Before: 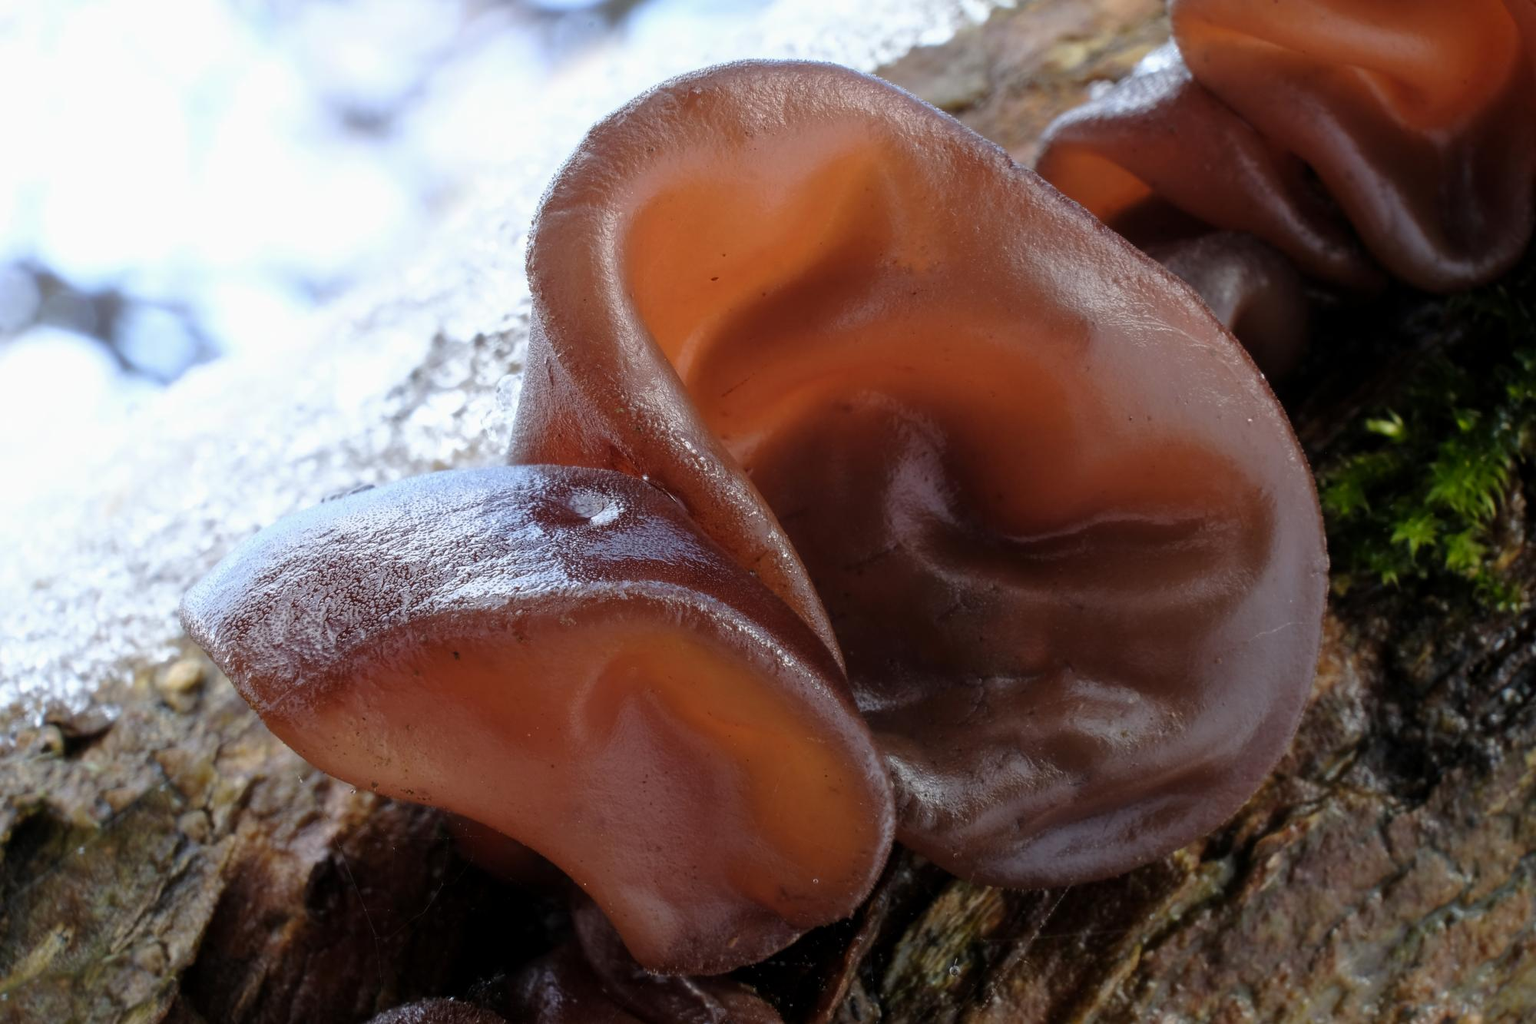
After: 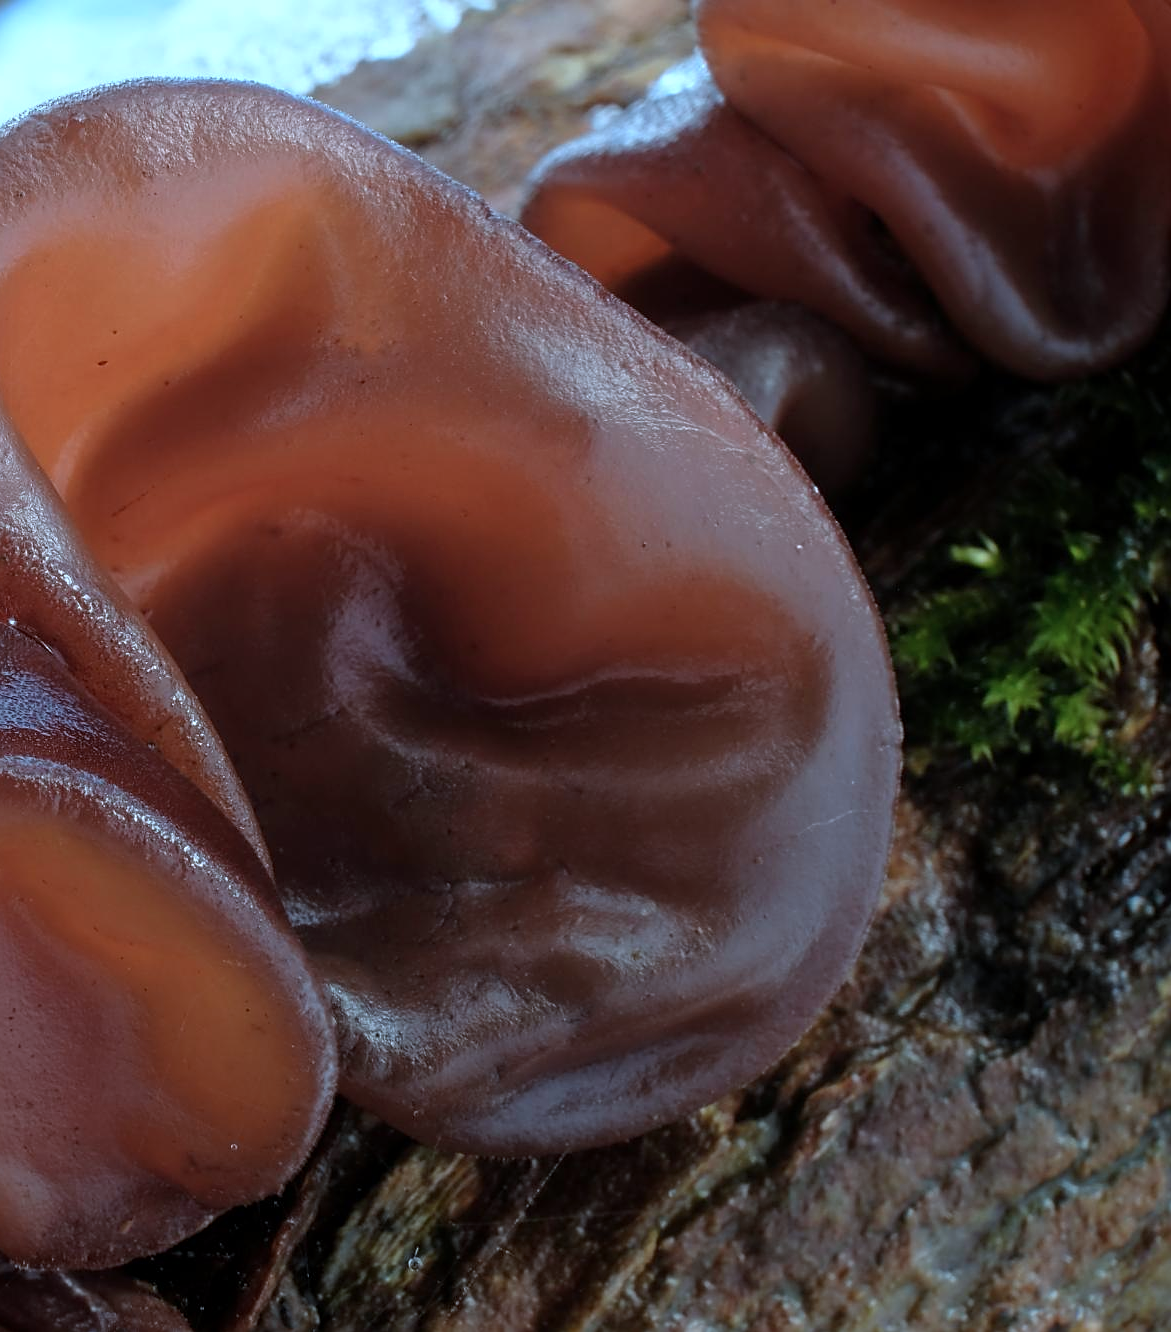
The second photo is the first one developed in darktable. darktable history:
crop: left 41.402%
sharpen: on, module defaults
color correction: highlights a* -9.35, highlights b* -23.15
